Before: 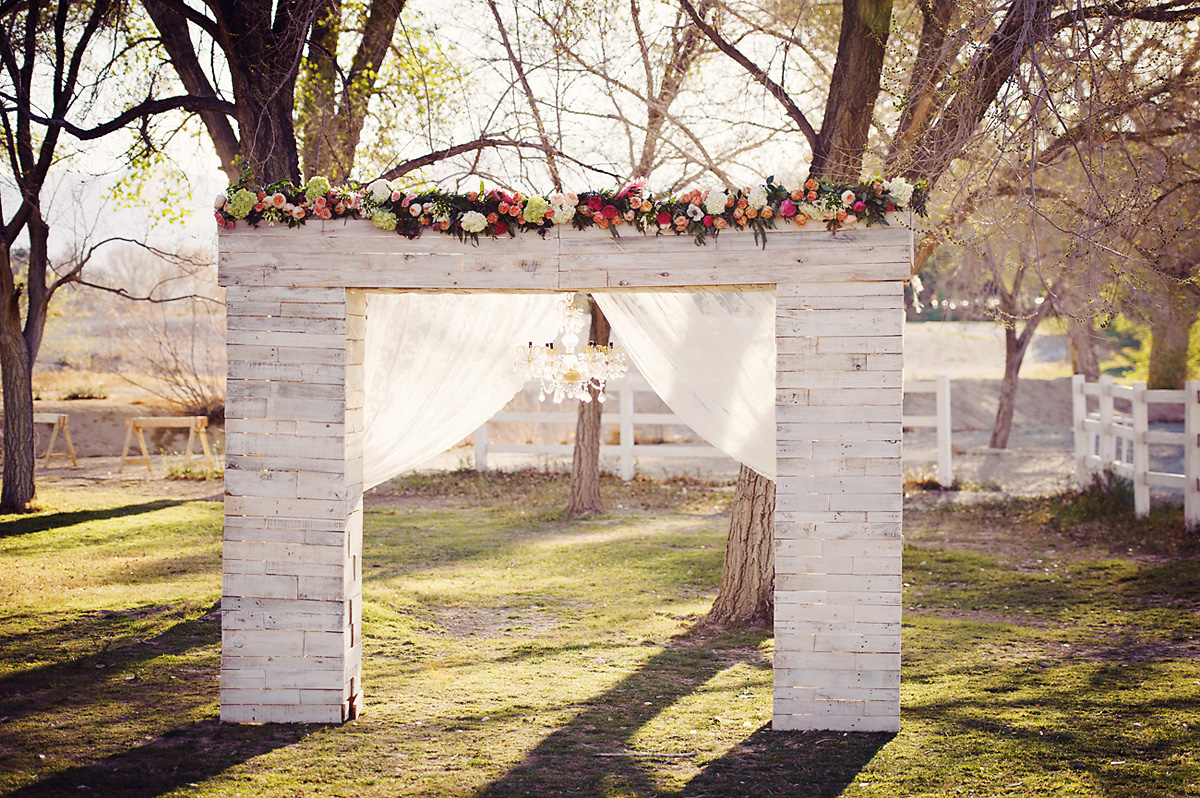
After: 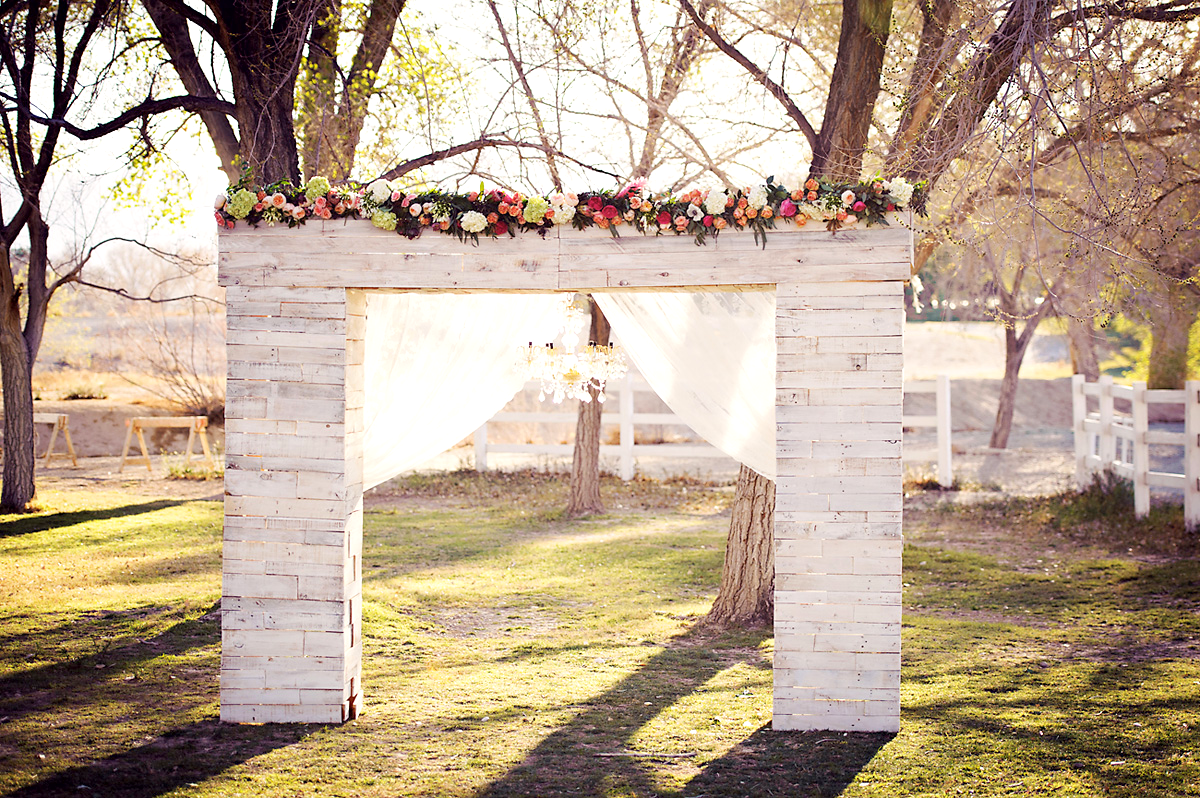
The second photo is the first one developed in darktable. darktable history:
contrast brightness saturation: contrast 0.053, brightness 0.066, saturation 0.013
exposure: black level correction 0.005, exposure 0.281 EV, compensate exposure bias true, compensate highlight preservation false
